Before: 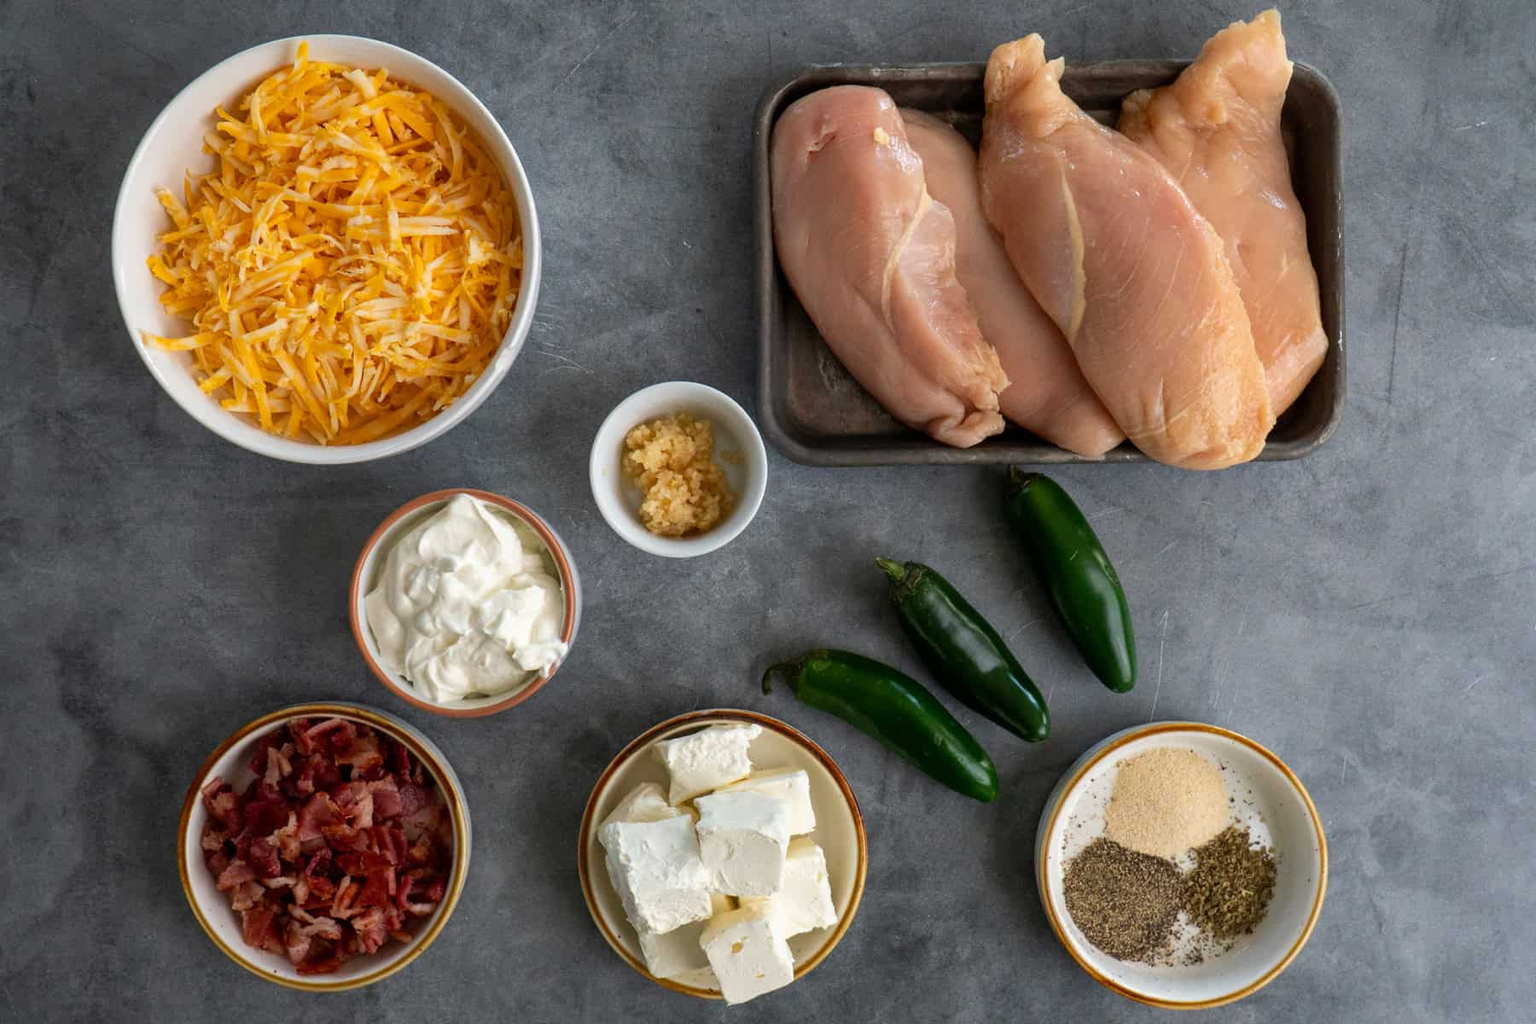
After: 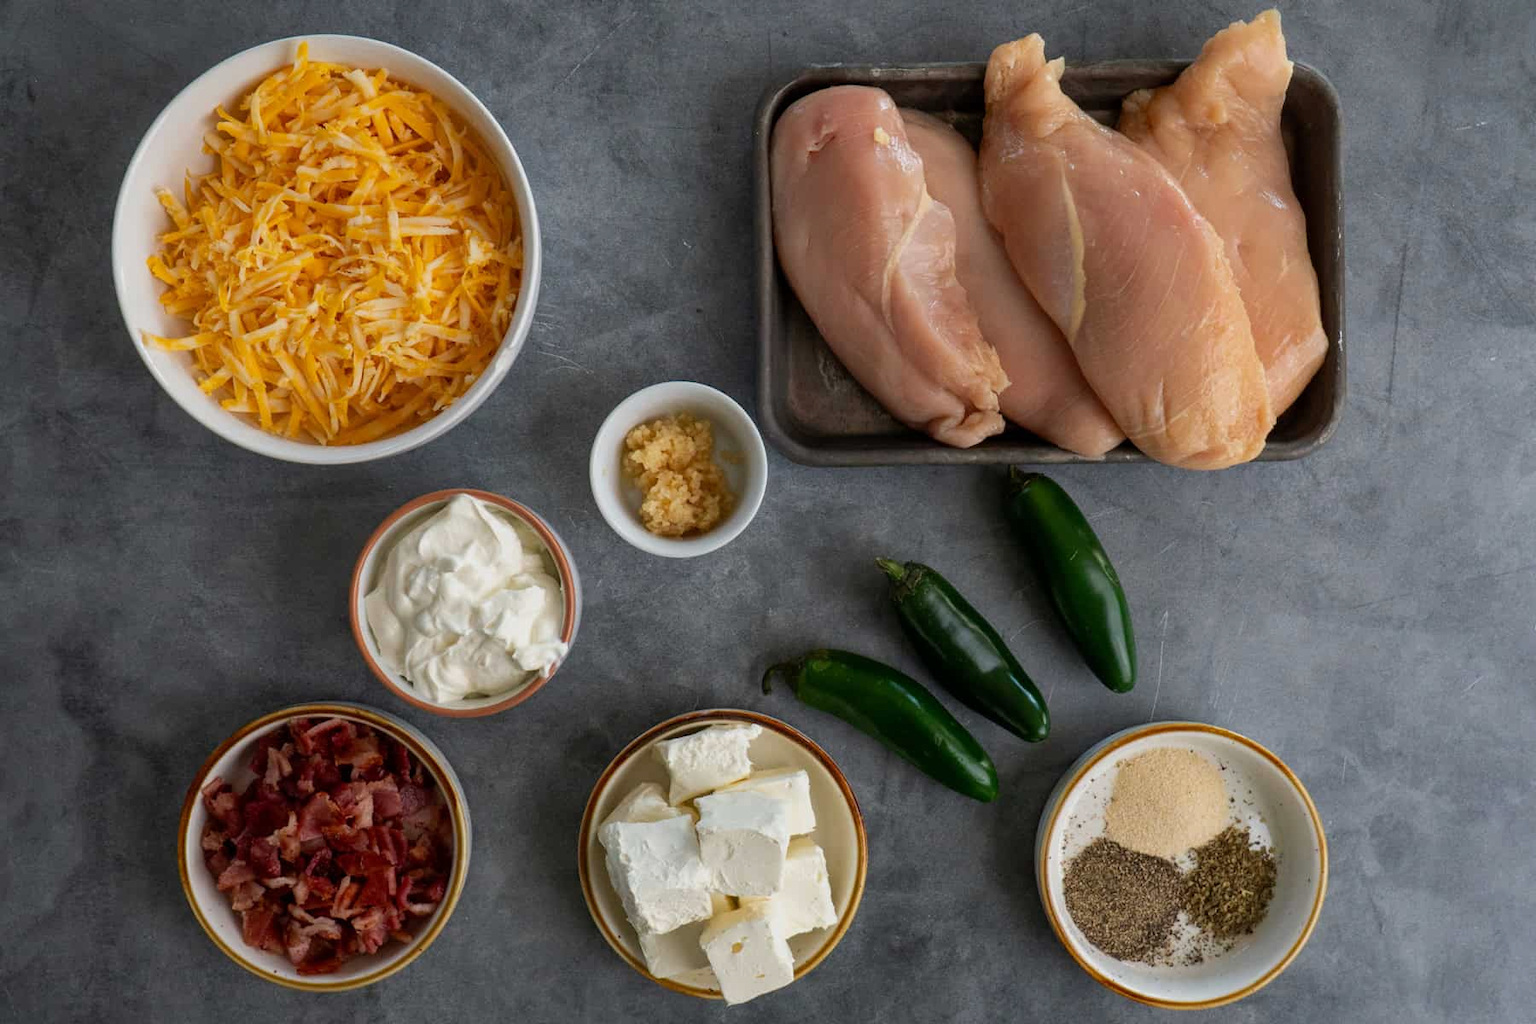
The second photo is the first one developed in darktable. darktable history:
exposure: exposure -0.266 EV, compensate exposure bias true, compensate highlight preservation false
